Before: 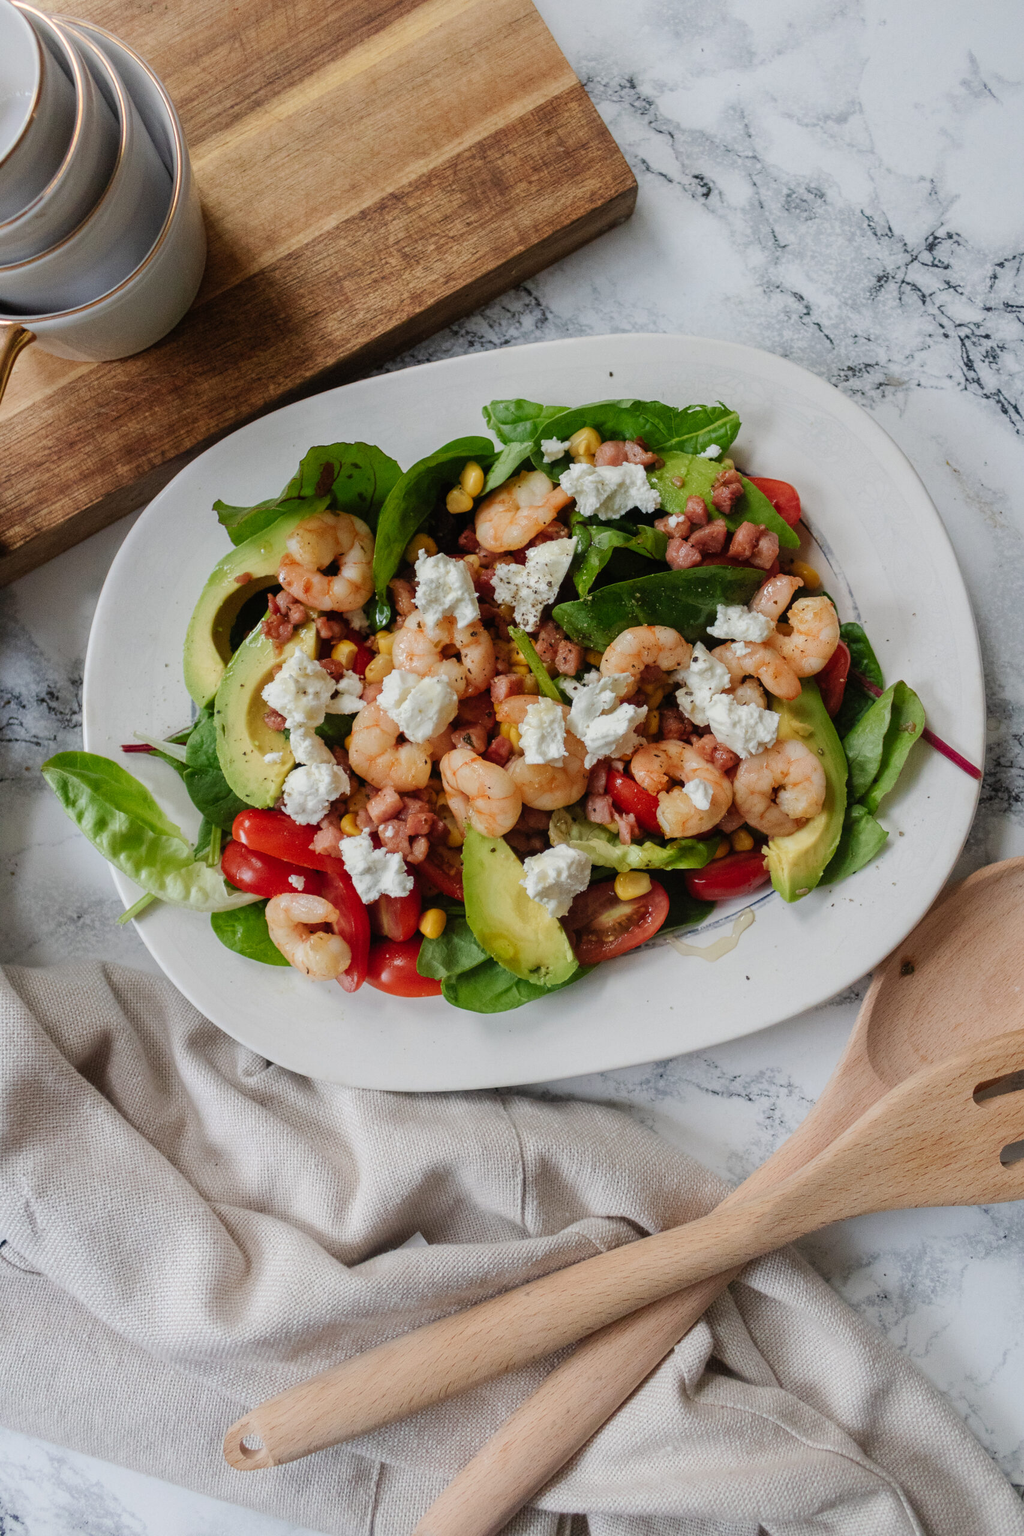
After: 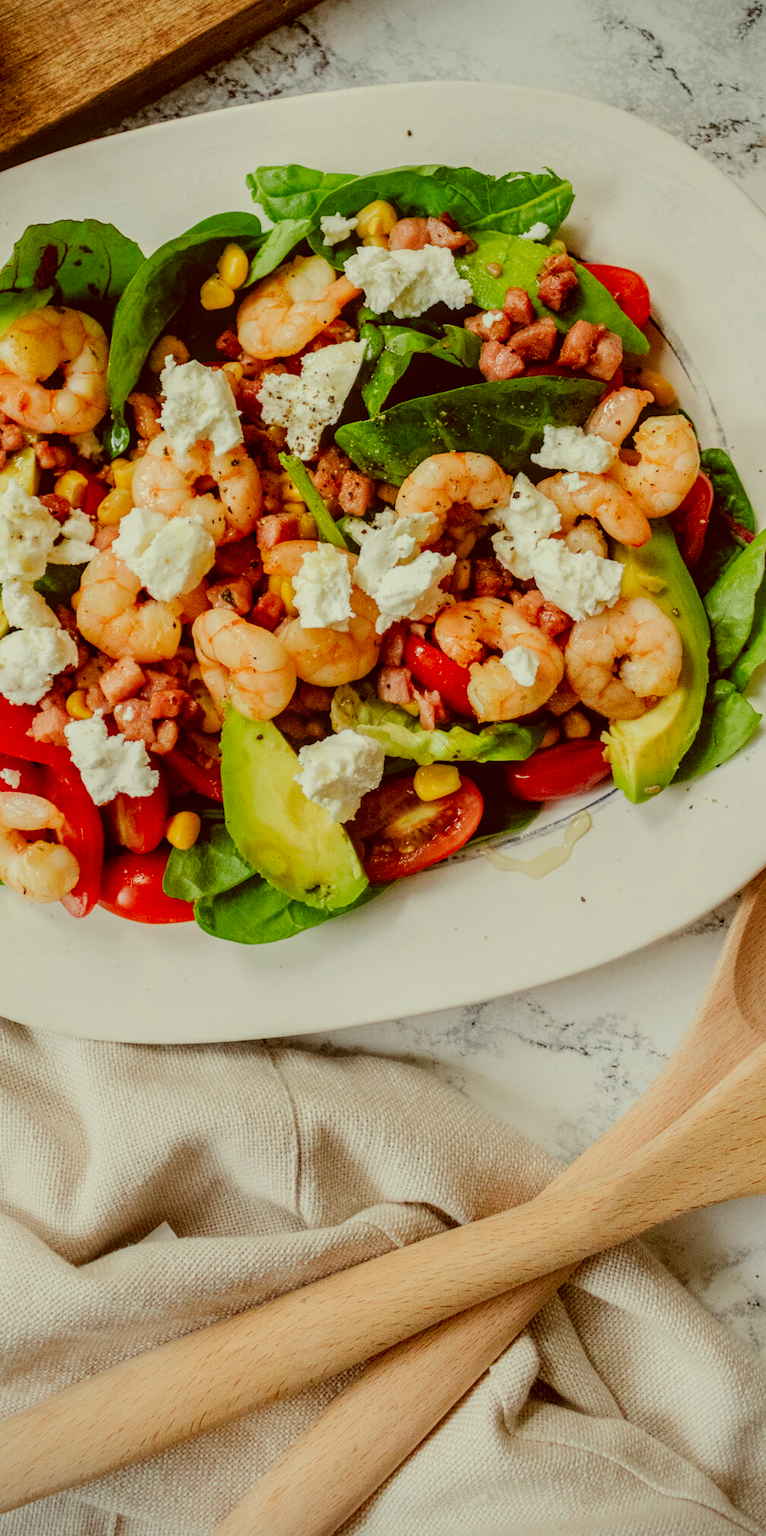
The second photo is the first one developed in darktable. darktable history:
local contrast: detail 150%
vignetting: brightness -0.382, saturation 0.009, dithering 8-bit output
crop and rotate: left 28.201%, top 17.542%, right 12.817%, bottom 3.636%
contrast brightness saturation: contrast -0.196, saturation 0.188
filmic rgb: black relative exposure -7.65 EV, white relative exposure 4.56 EV, hardness 3.61
color correction: highlights a* -6.19, highlights b* 9.23, shadows a* 10.88, shadows b* 23.99
exposure: black level correction 0.001, exposure 0.674 EV, compensate highlight preservation false
